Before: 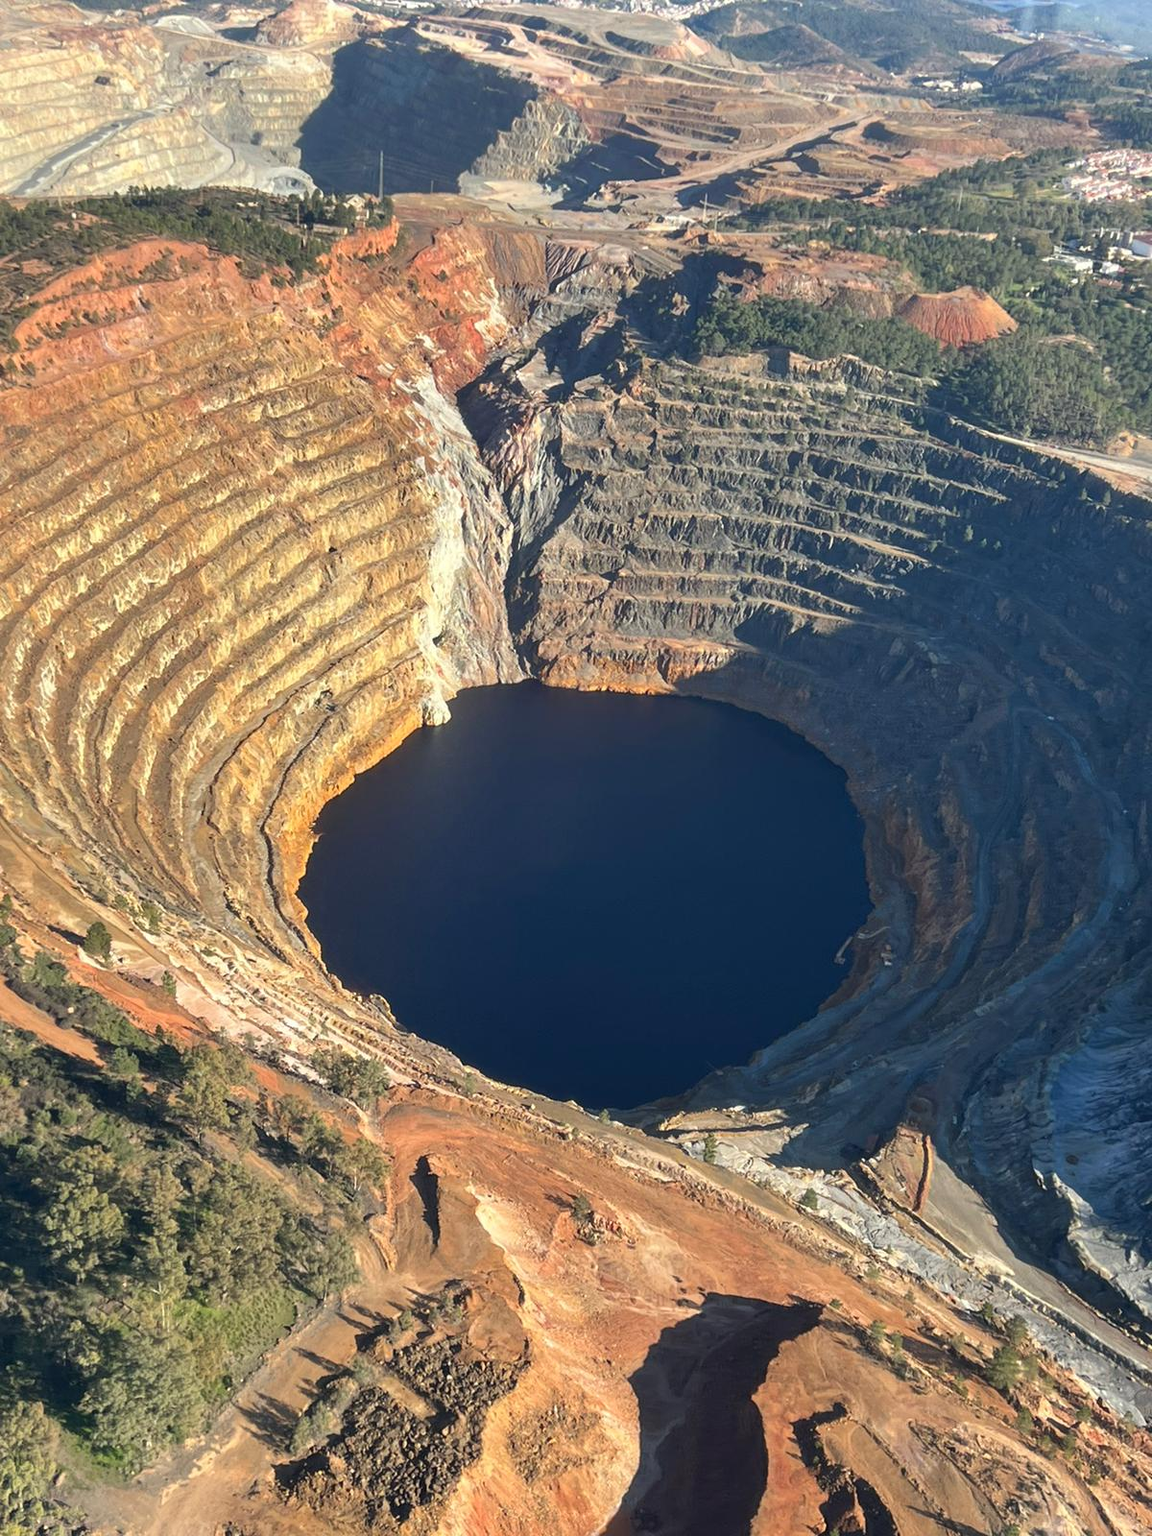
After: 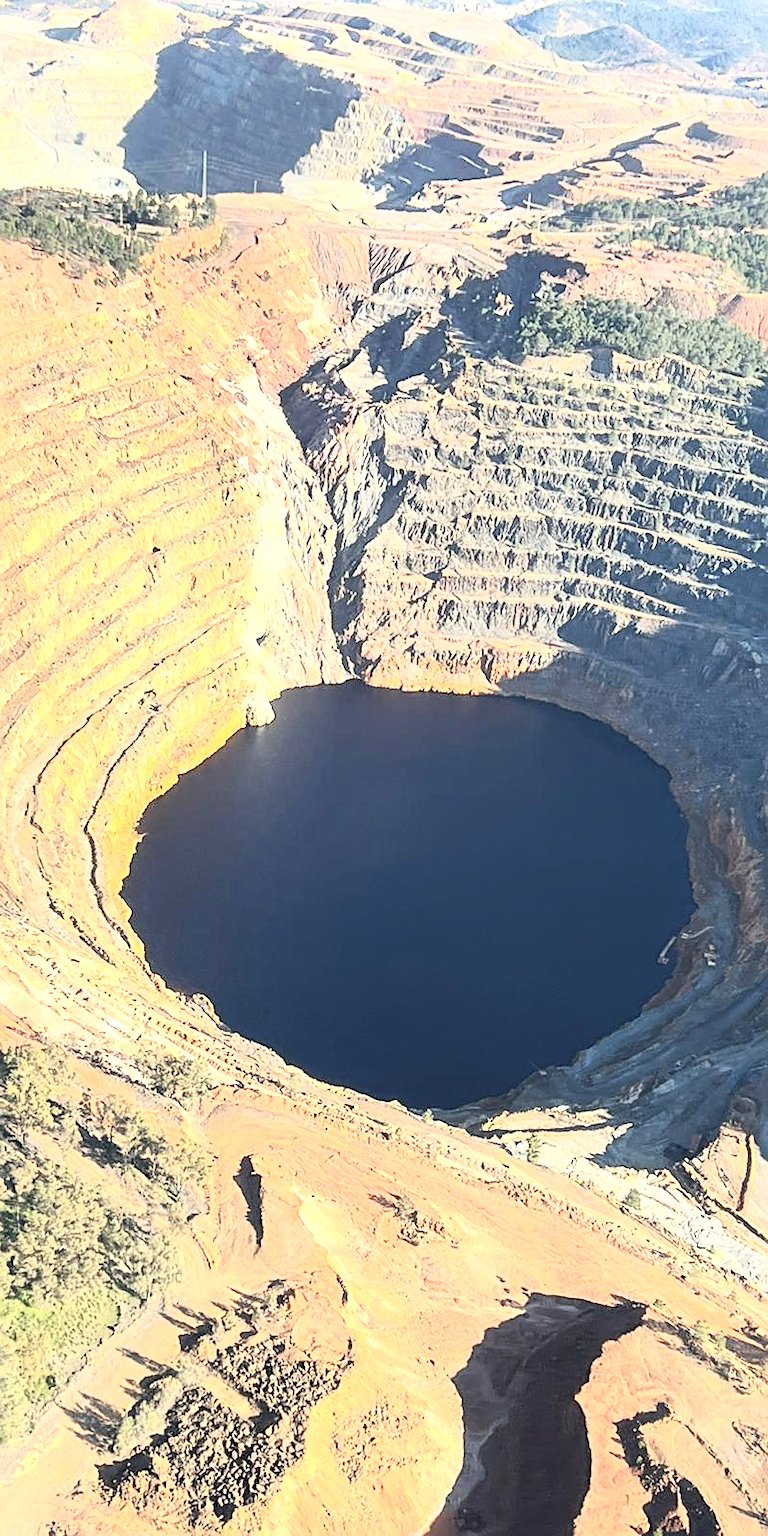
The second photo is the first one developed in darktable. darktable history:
sharpen: on, module defaults
crop: left 15.363%, right 17.844%
tone equalizer: -8 EV -0.724 EV, -7 EV -0.74 EV, -6 EV -0.577 EV, -5 EV -0.369 EV, -3 EV 0.374 EV, -2 EV 0.6 EV, -1 EV 0.696 EV, +0 EV 0.745 EV
contrast brightness saturation: contrast 0.393, brightness 0.531
